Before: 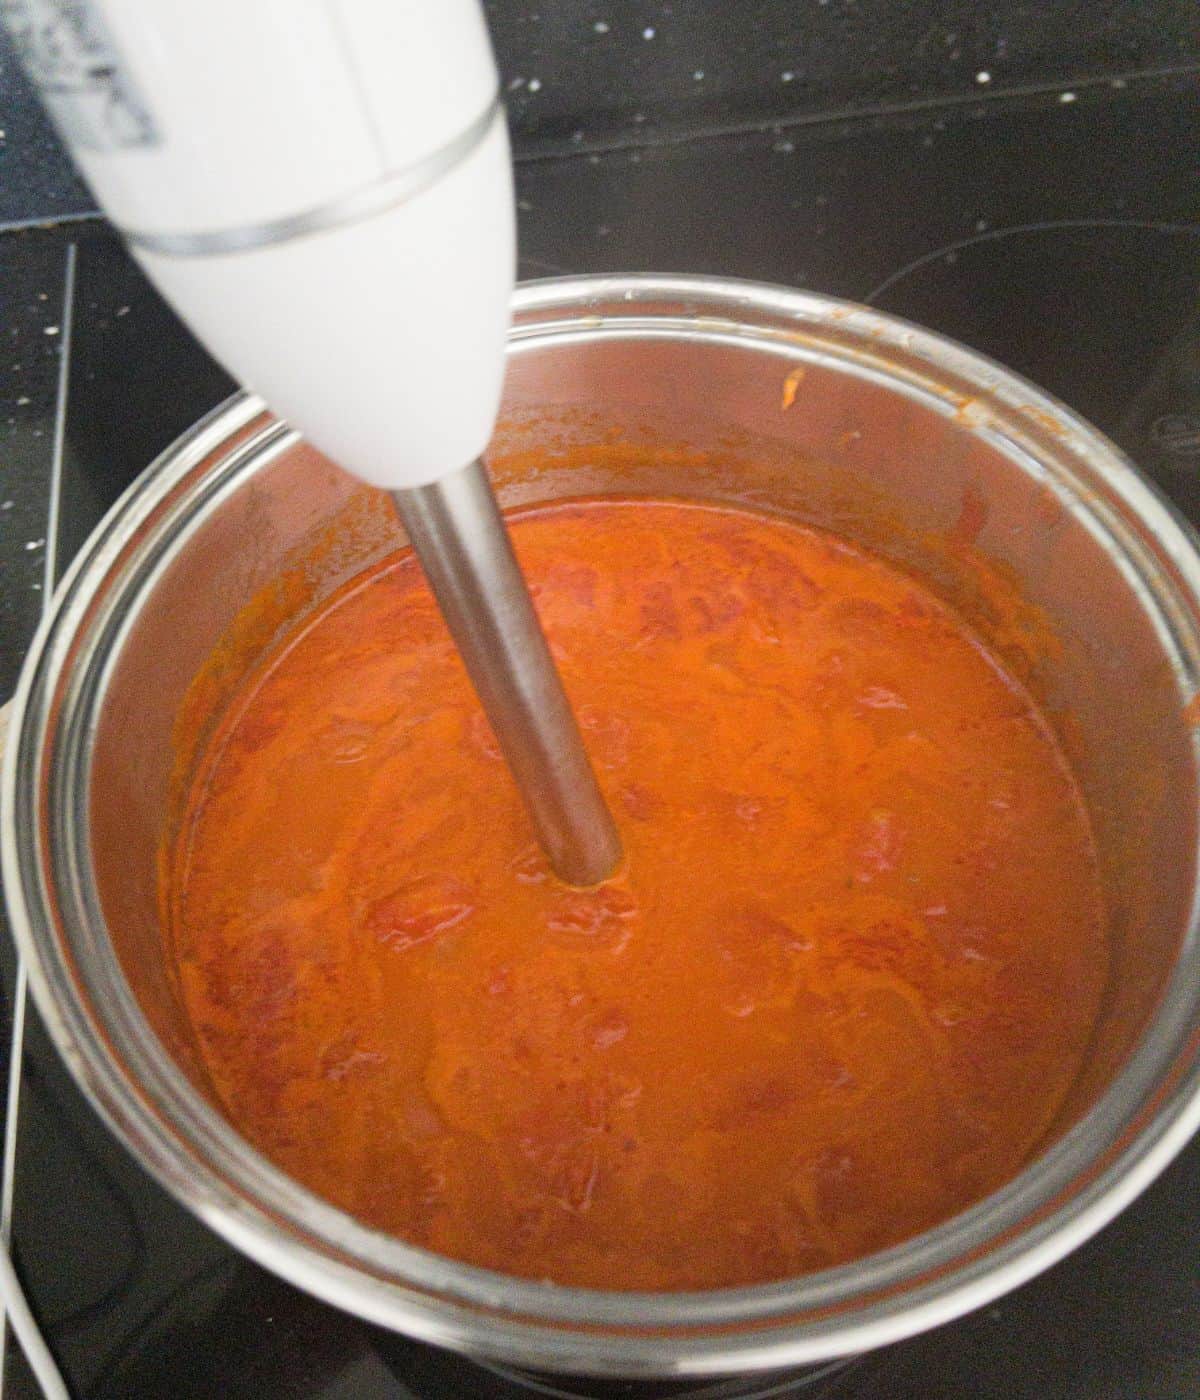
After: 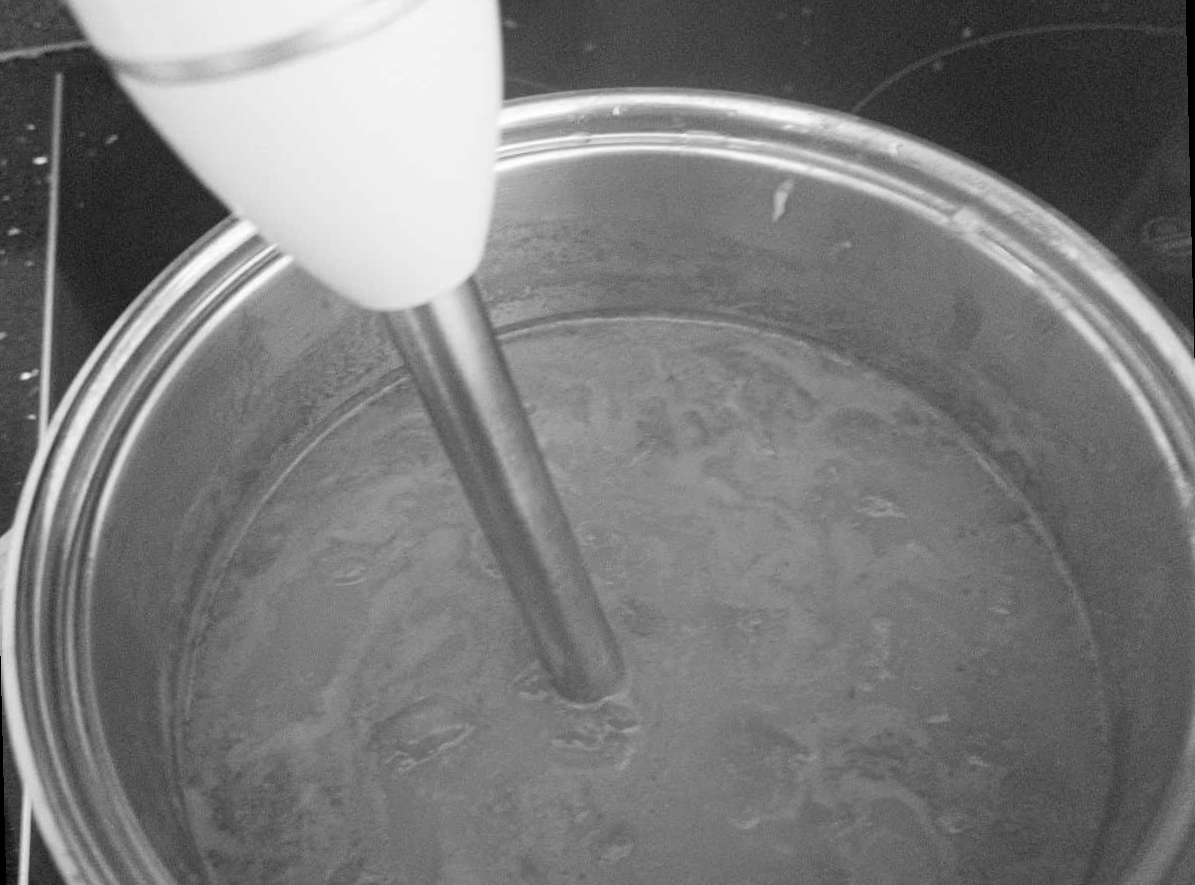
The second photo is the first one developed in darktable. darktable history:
crop: top 11.166%, bottom 22.168%
rotate and perspective: rotation -1.42°, crop left 0.016, crop right 0.984, crop top 0.035, crop bottom 0.965
monochrome: on, module defaults
